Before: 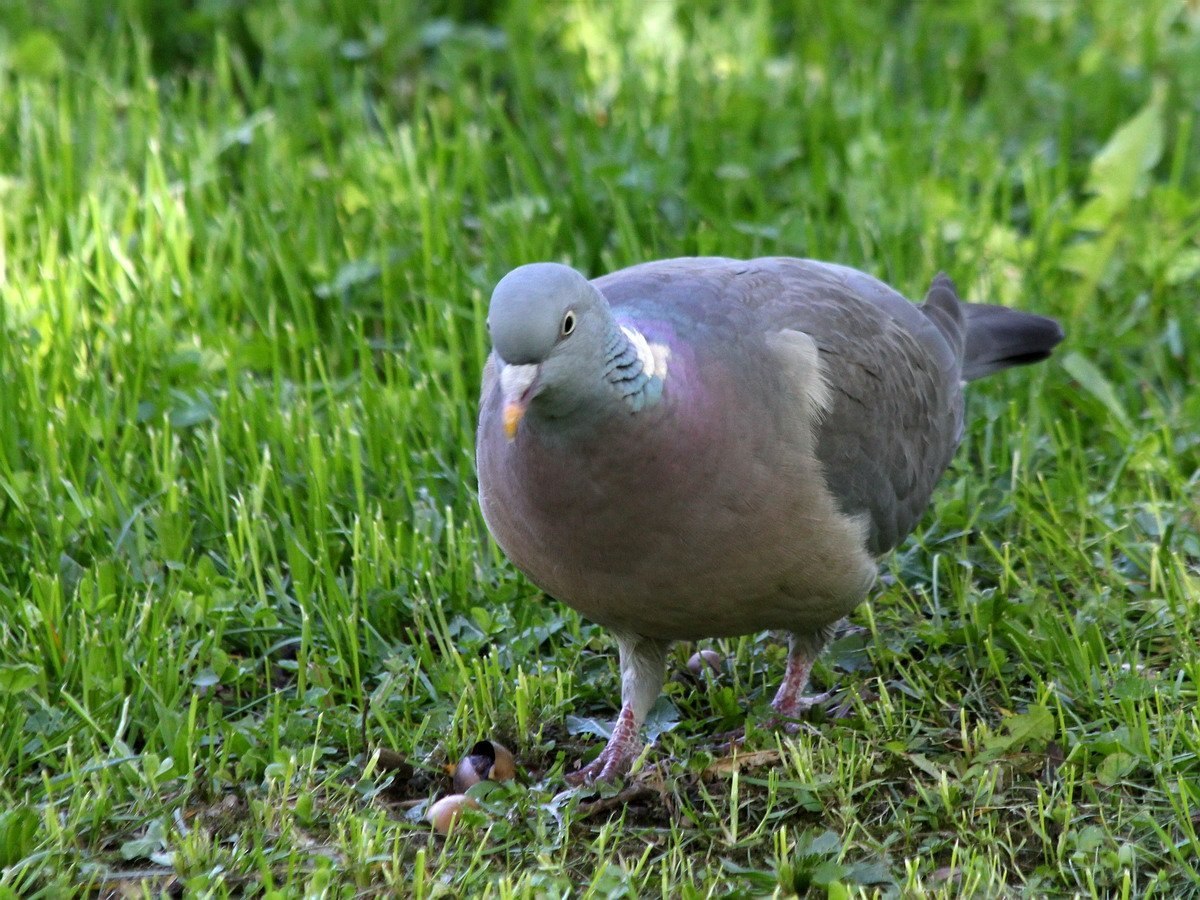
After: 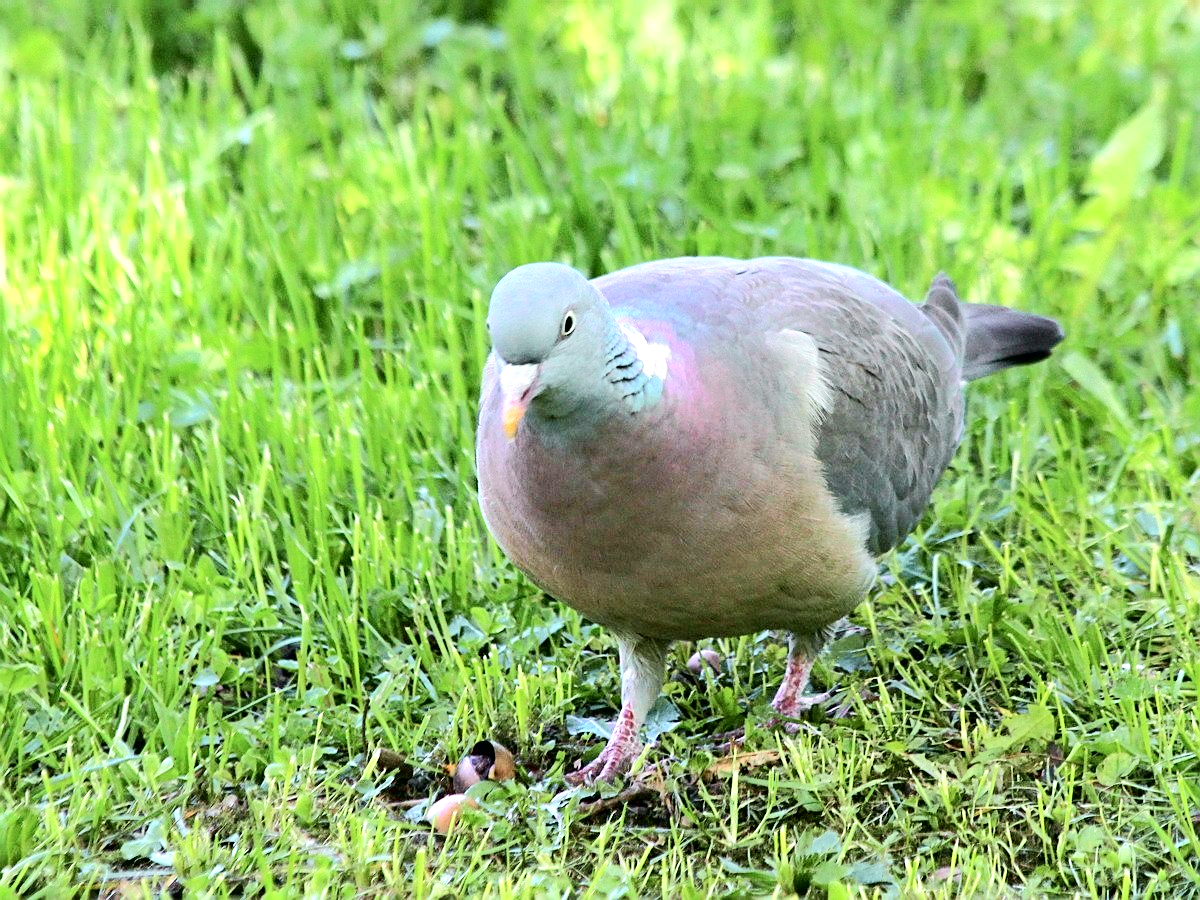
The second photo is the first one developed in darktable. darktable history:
exposure: black level correction 0, exposure 0.888 EV, compensate exposure bias true, compensate highlight preservation false
tone curve: curves: ch0 [(0, 0) (0.037, 0.011) (0.135, 0.093) (0.266, 0.281) (0.461, 0.555) (0.581, 0.716) (0.675, 0.793) (0.767, 0.849) (0.91, 0.924) (1, 0.979)]; ch1 [(0, 0) (0.292, 0.278) (0.431, 0.418) (0.493, 0.479) (0.506, 0.5) (0.532, 0.537) (0.562, 0.581) (0.641, 0.663) (0.754, 0.76) (1, 1)]; ch2 [(0, 0) (0.294, 0.3) (0.361, 0.372) (0.429, 0.445) (0.478, 0.486) (0.502, 0.498) (0.518, 0.522) (0.531, 0.549) (0.561, 0.59) (0.64, 0.655) (0.693, 0.706) (0.845, 0.833) (1, 0.951)], color space Lab, independent channels, preserve colors none
sharpen: on, module defaults
